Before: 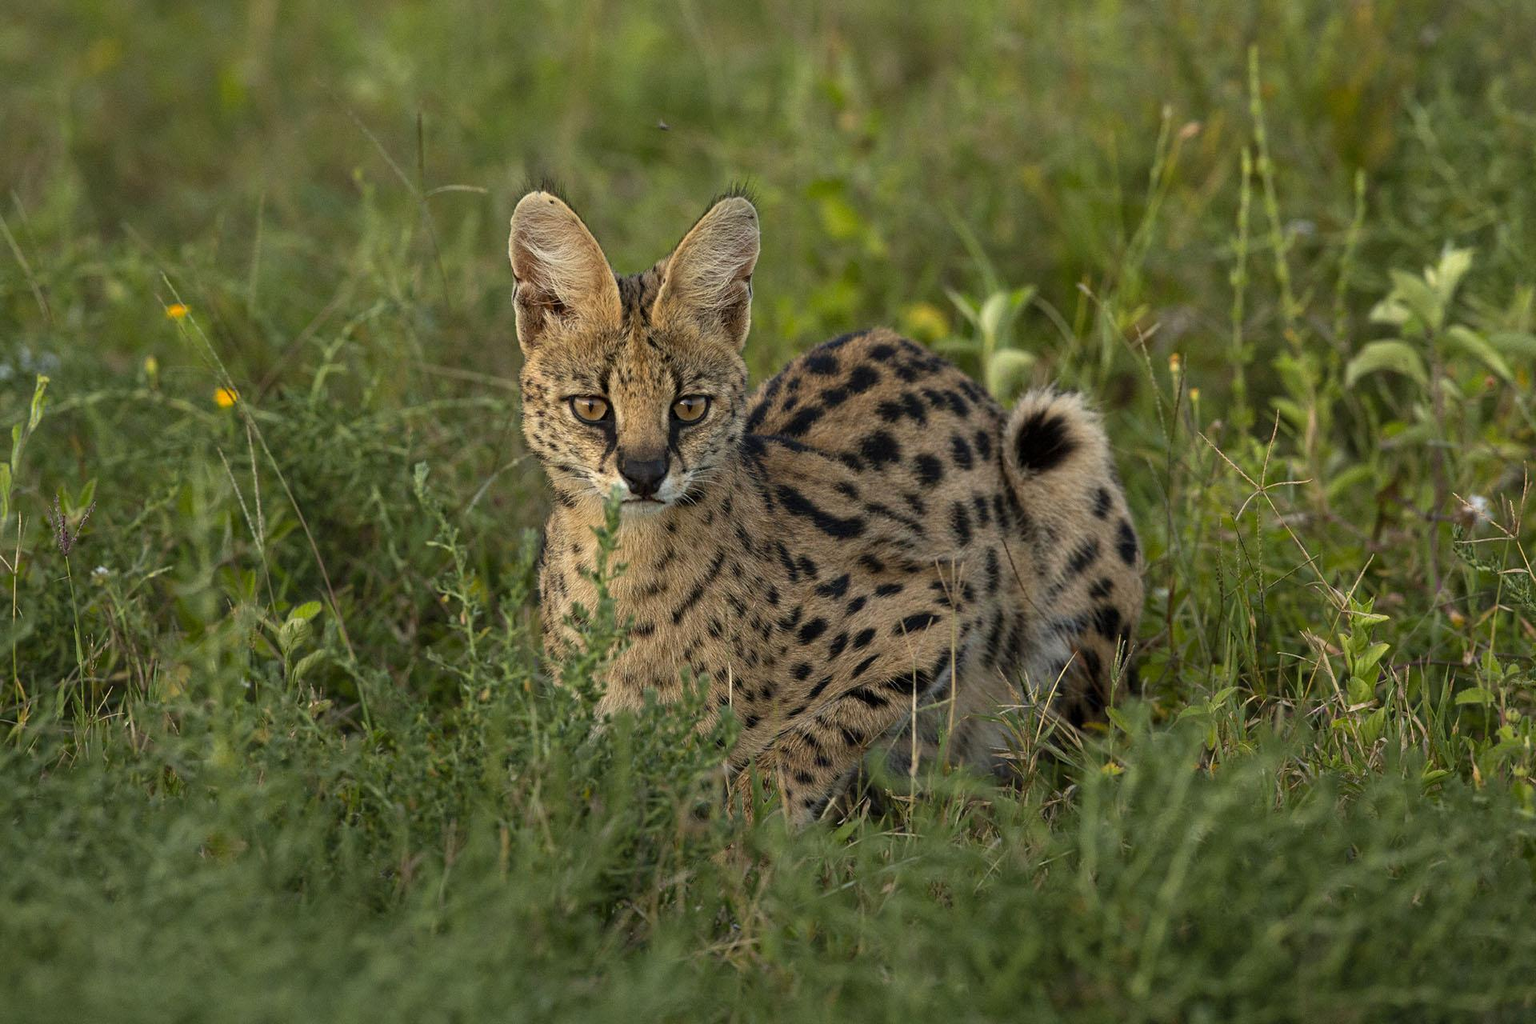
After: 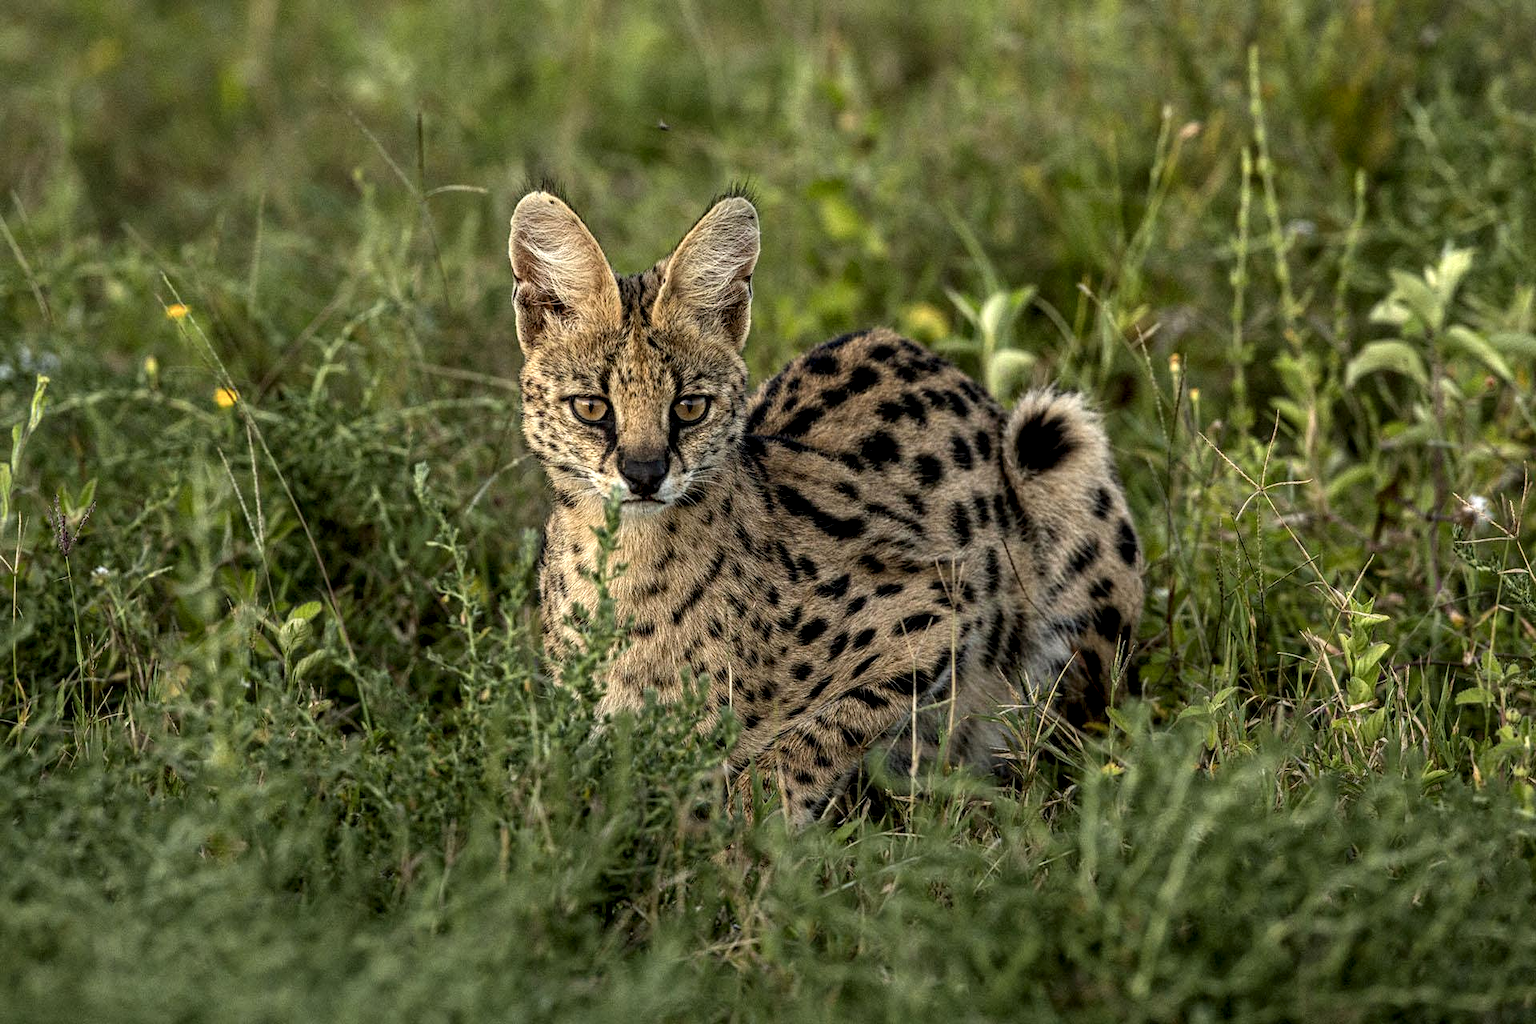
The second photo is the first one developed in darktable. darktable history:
local contrast: highlights 14%, shadows 37%, detail 184%, midtone range 0.464
